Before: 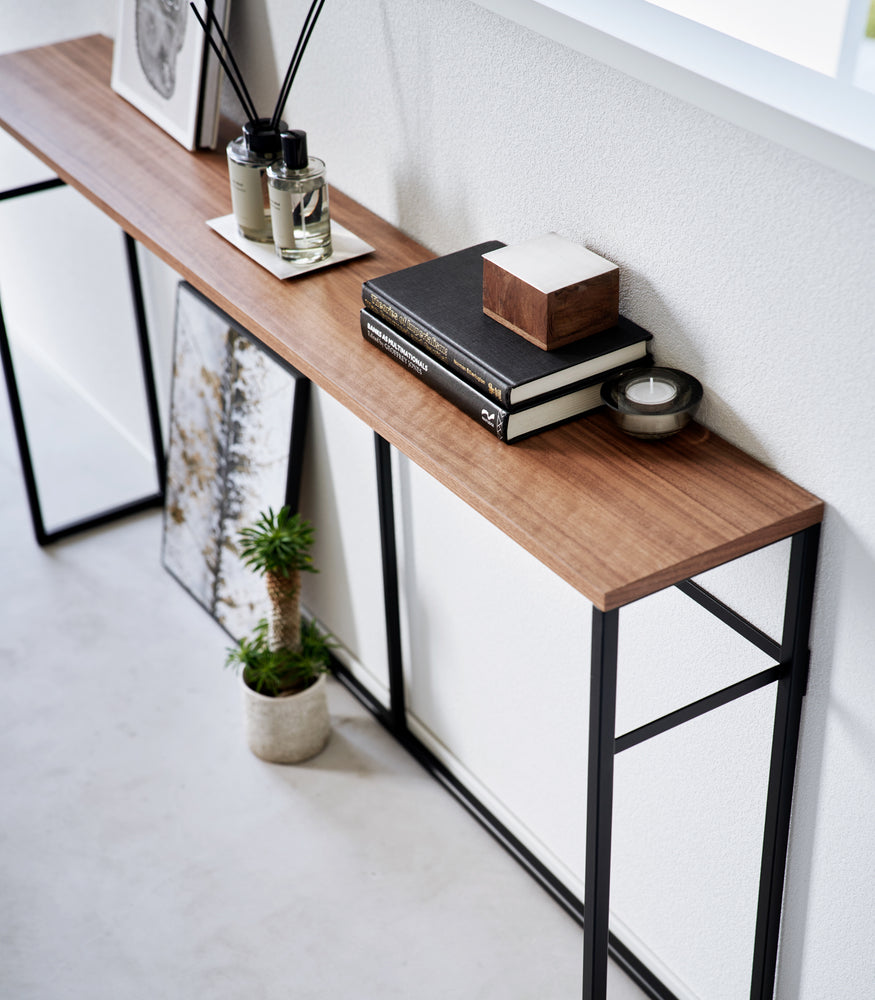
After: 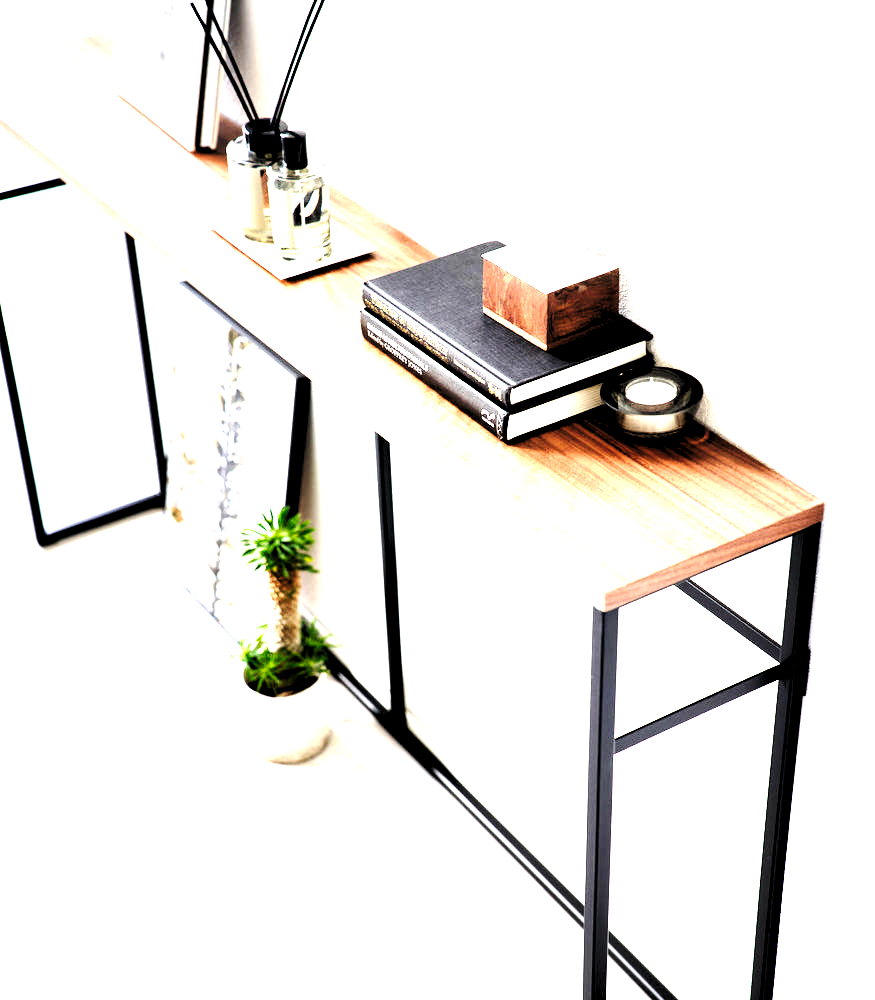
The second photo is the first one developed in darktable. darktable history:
base curve: curves: ch0 [(0, 0) (0.028, 0.03) (0.121, 0.232) (0.46, 0.748) (0.859, 0.968) (1, 1)], preserve colors none
levels: levels [0, 0.374, 0.749]
rgb levels: levels [[0.01, 0.419, 0.839], [0, 0.5, 1], [0, 0.5, 1]]
exposure: black level correction 0, exposure 0.5 EV, compensate exposure bias true, compensate highlight preservation false
